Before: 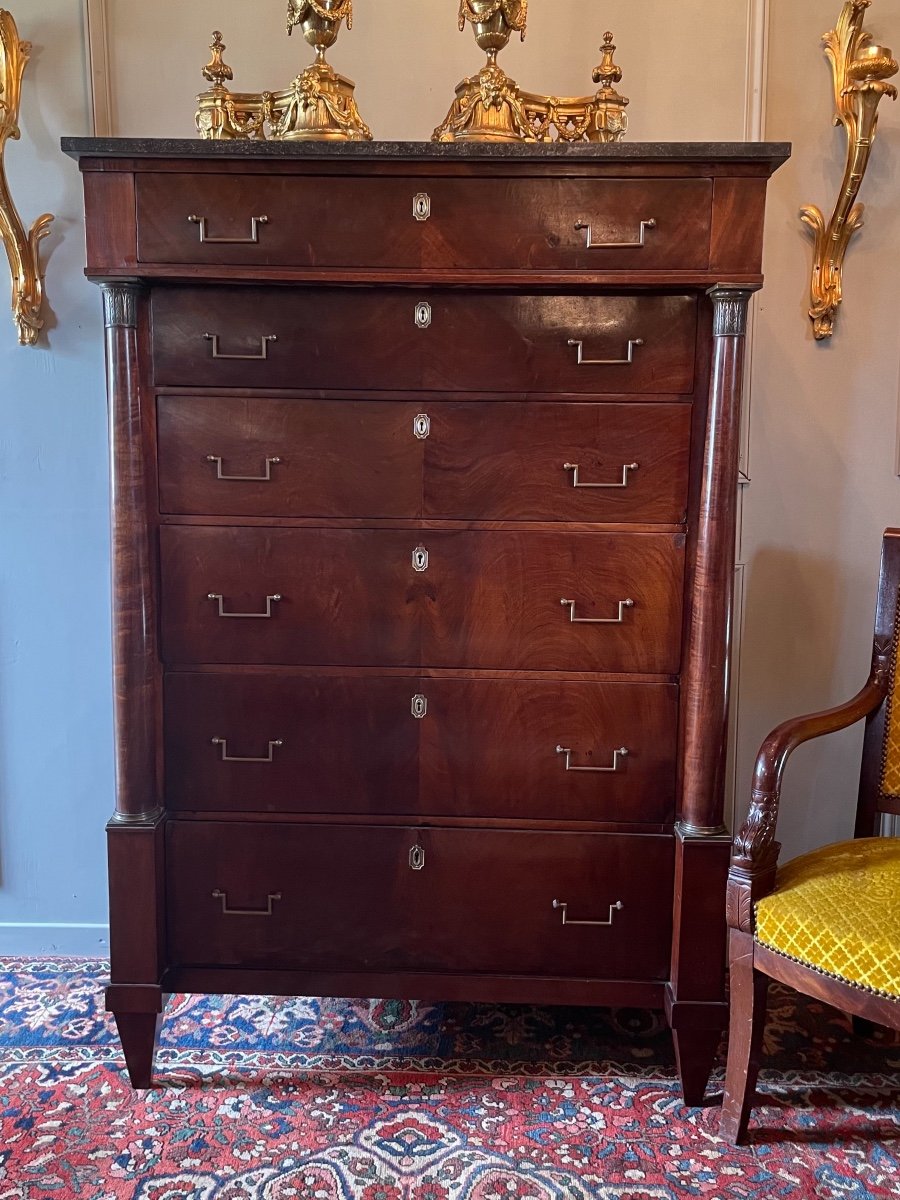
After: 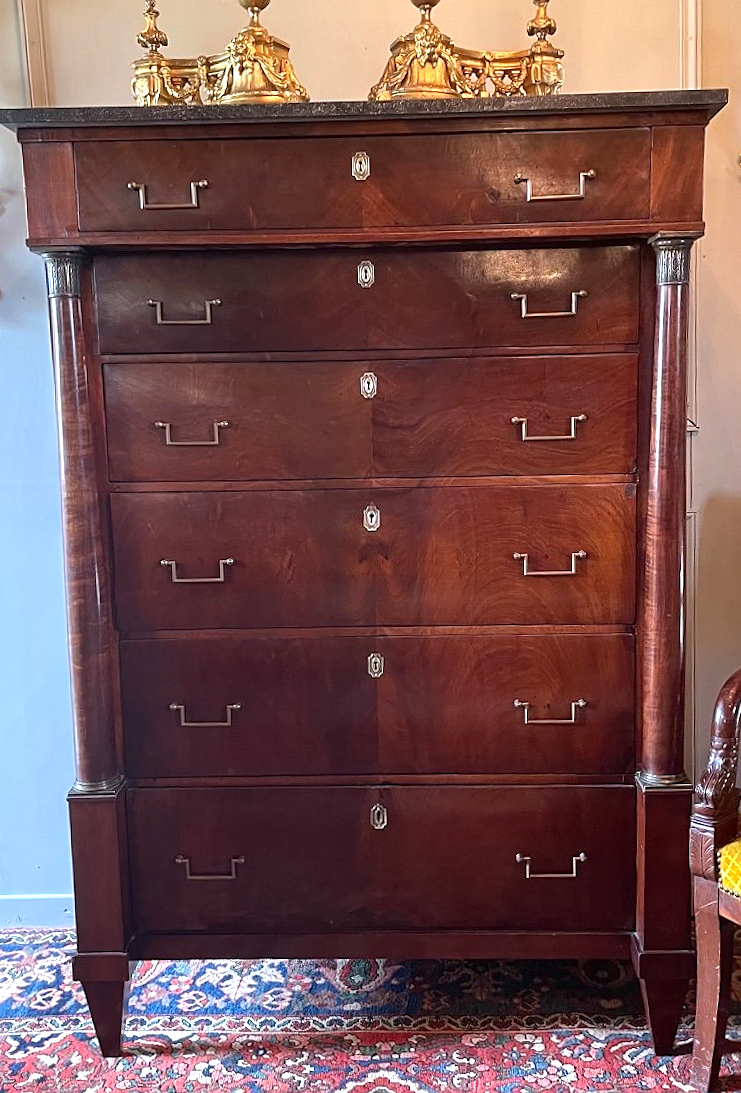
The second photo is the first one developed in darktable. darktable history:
sharpen: radius 0.969, amount 0.604
exposure: black level correction 0, exposure 0.68 EV, compensate exposure bias true, compensate highlight preservation false
rotate and perspective: rotation -1°, crop left 0.011, crop right 0.989, crop top 0.025, crop bottom 0.975
crop and rotate: angle 1°, left 4.281%, top 0.642%, right 11.383%, bottom 2.486%
